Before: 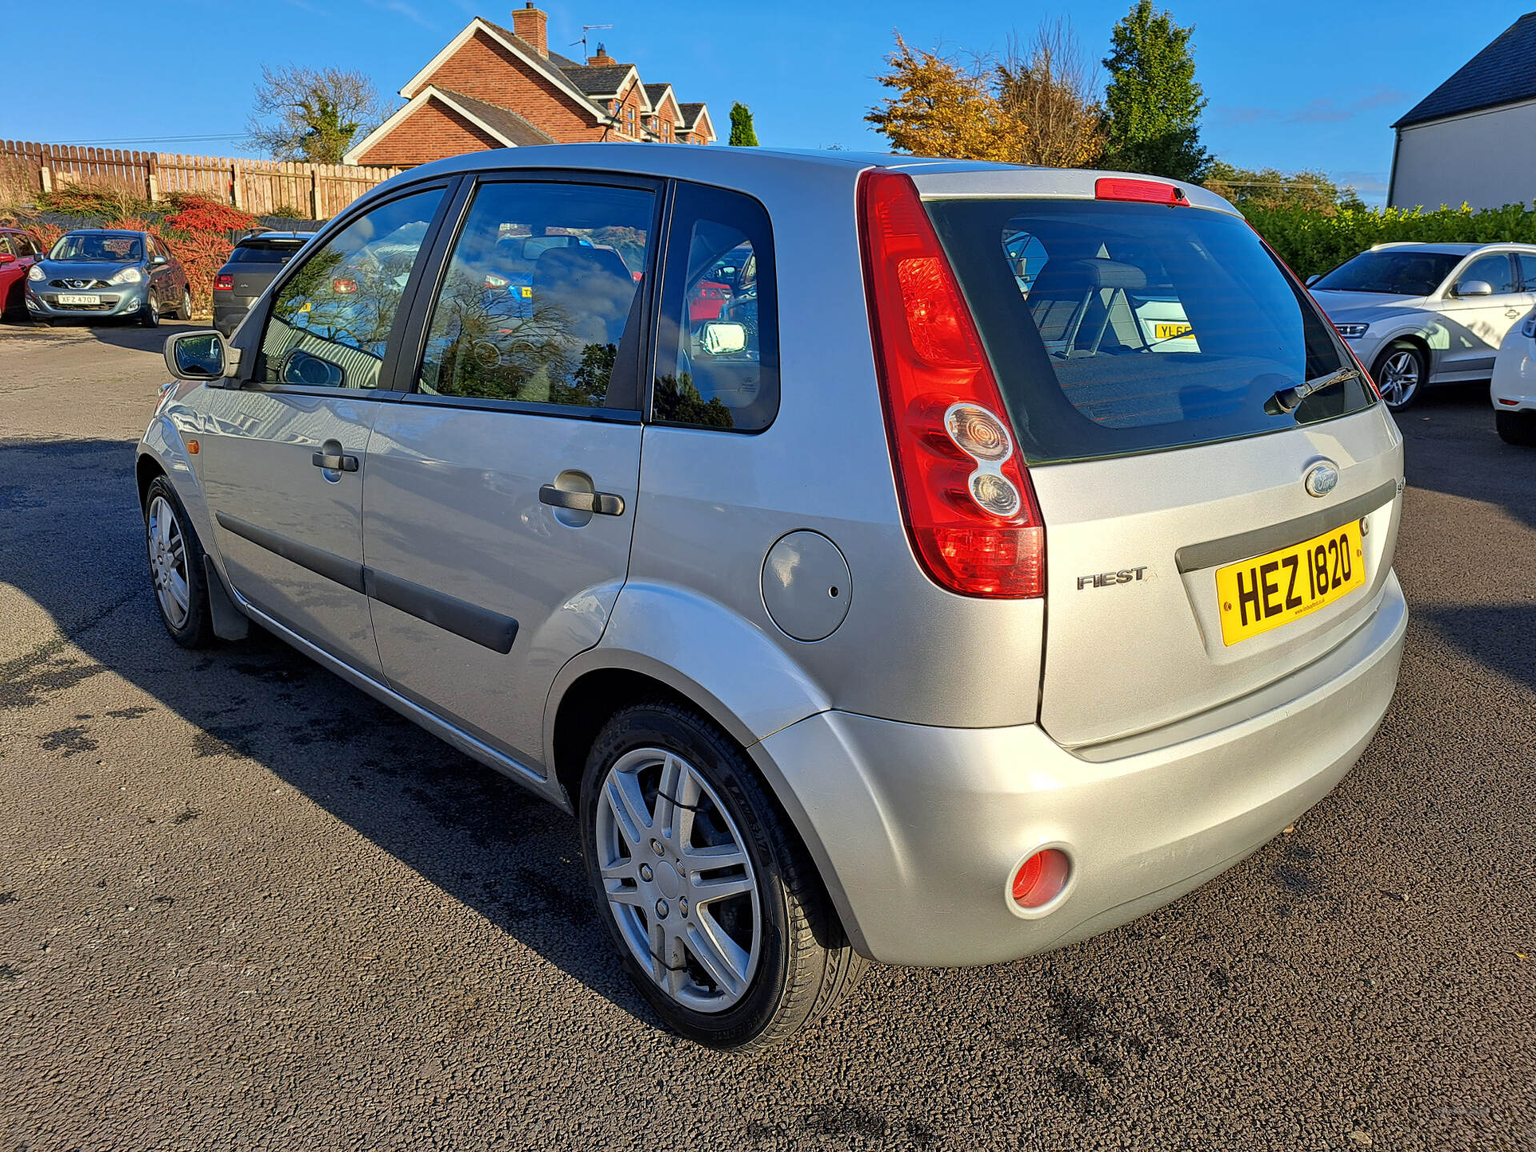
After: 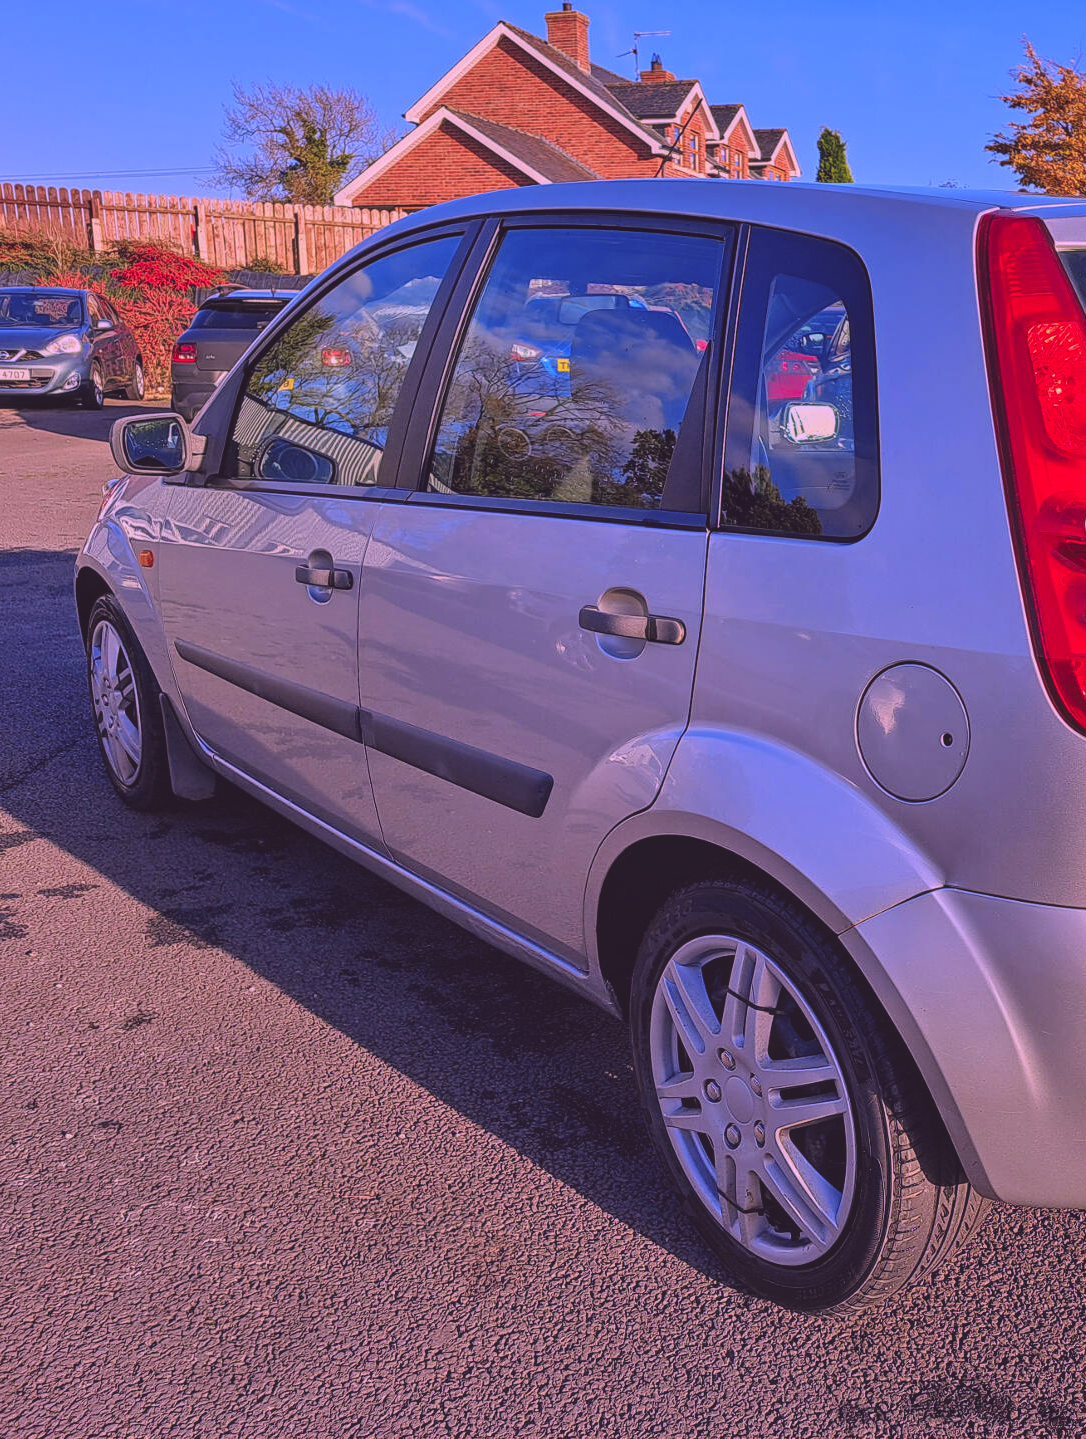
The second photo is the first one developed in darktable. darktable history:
local contrast: on, module defaults
exposure: black level correction -0.017, exposure -1.039 EV, compensate highlight preservation false
contrast brightness saturation: contrast 0.065, brightness 0.177, saturation 0.414
color calibration: output R [1.107, -0.012, -0.003, 0], output B [0, 0, 1.308, 0], gray › normalize channels true, x 0.356, y 0.368, temperature 4731.03 K, gamut compression 0.002
crop: left 4.996%, right 38.41%
